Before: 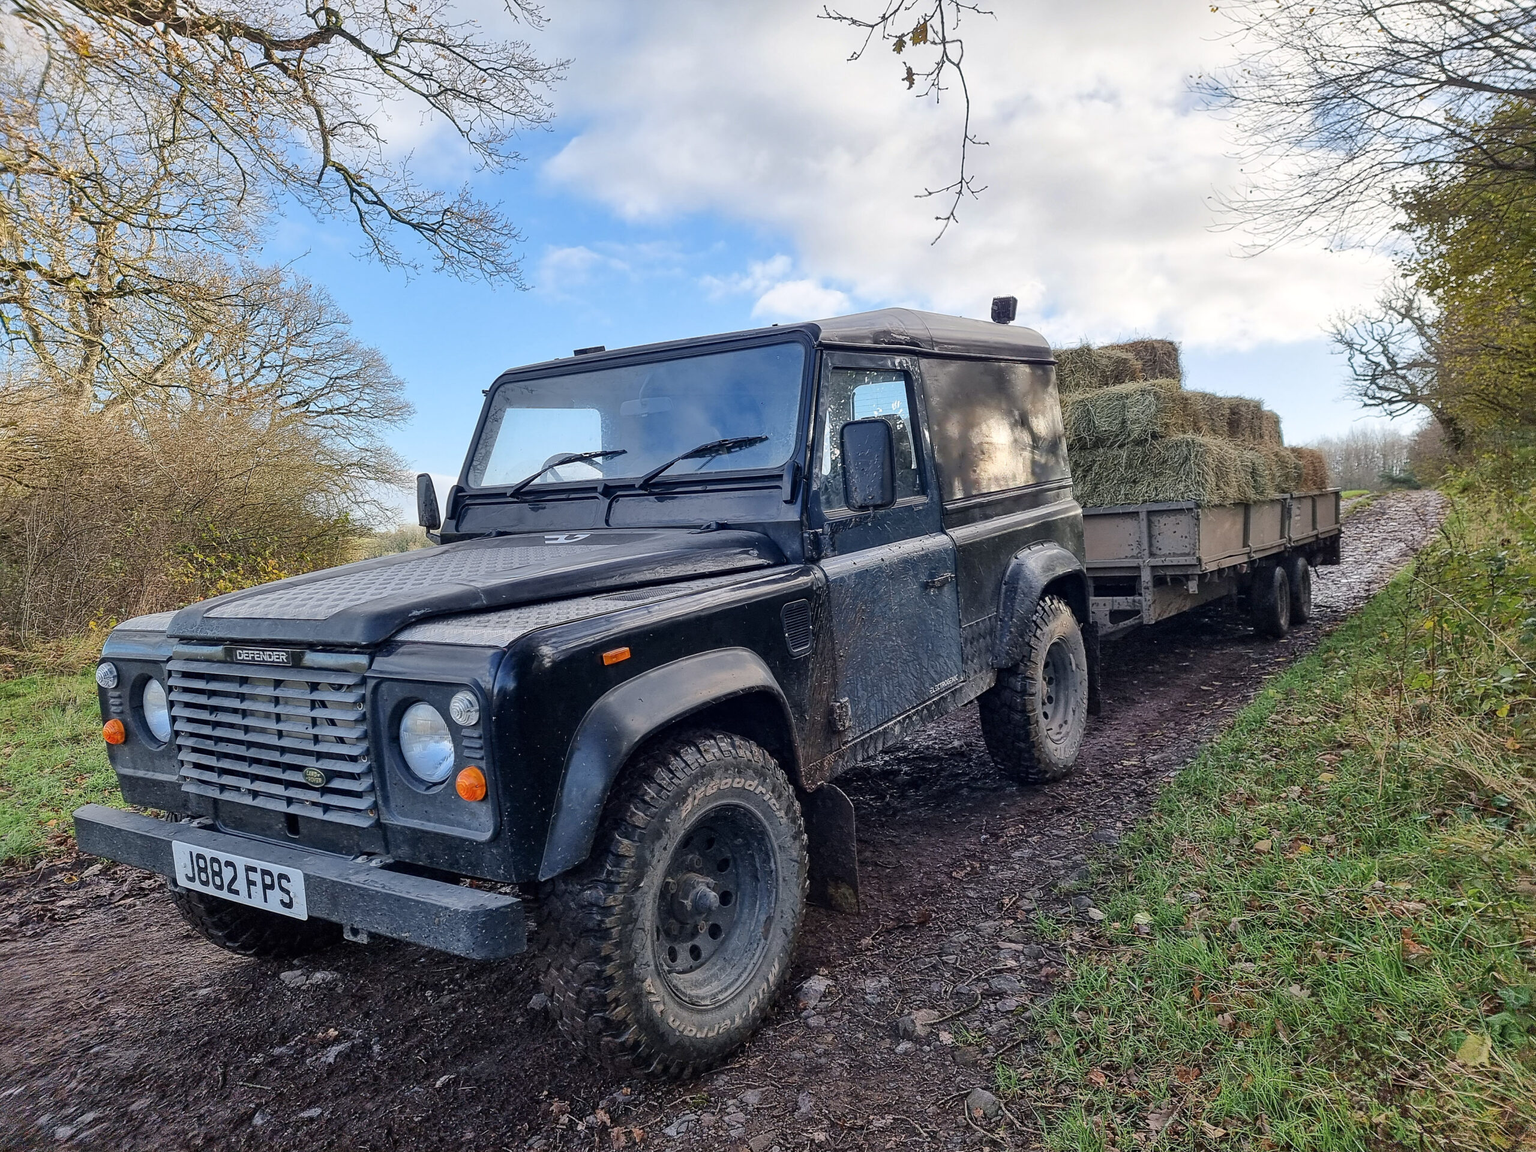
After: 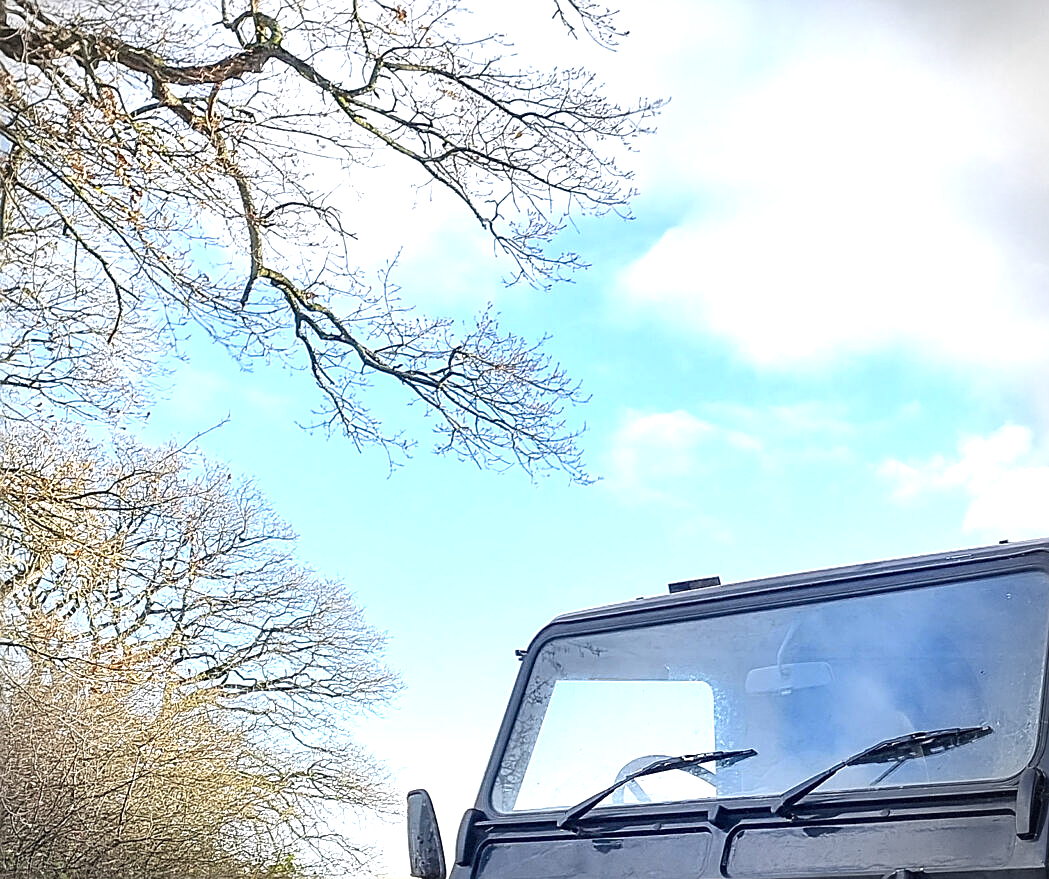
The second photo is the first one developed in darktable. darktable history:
sharpen: on, module defaults
crop and rotate: left 11.251%, top 0.049%, right 47.756%, bottom 54.164%
exposure: exposure 1 EV, compensate highlight preservation false
tone curve: color space Lab, independent channels, preserve colors none
vignetting: fall-off radius 45.94%, center (-0.032, -0.037), dithering 8-bit output
